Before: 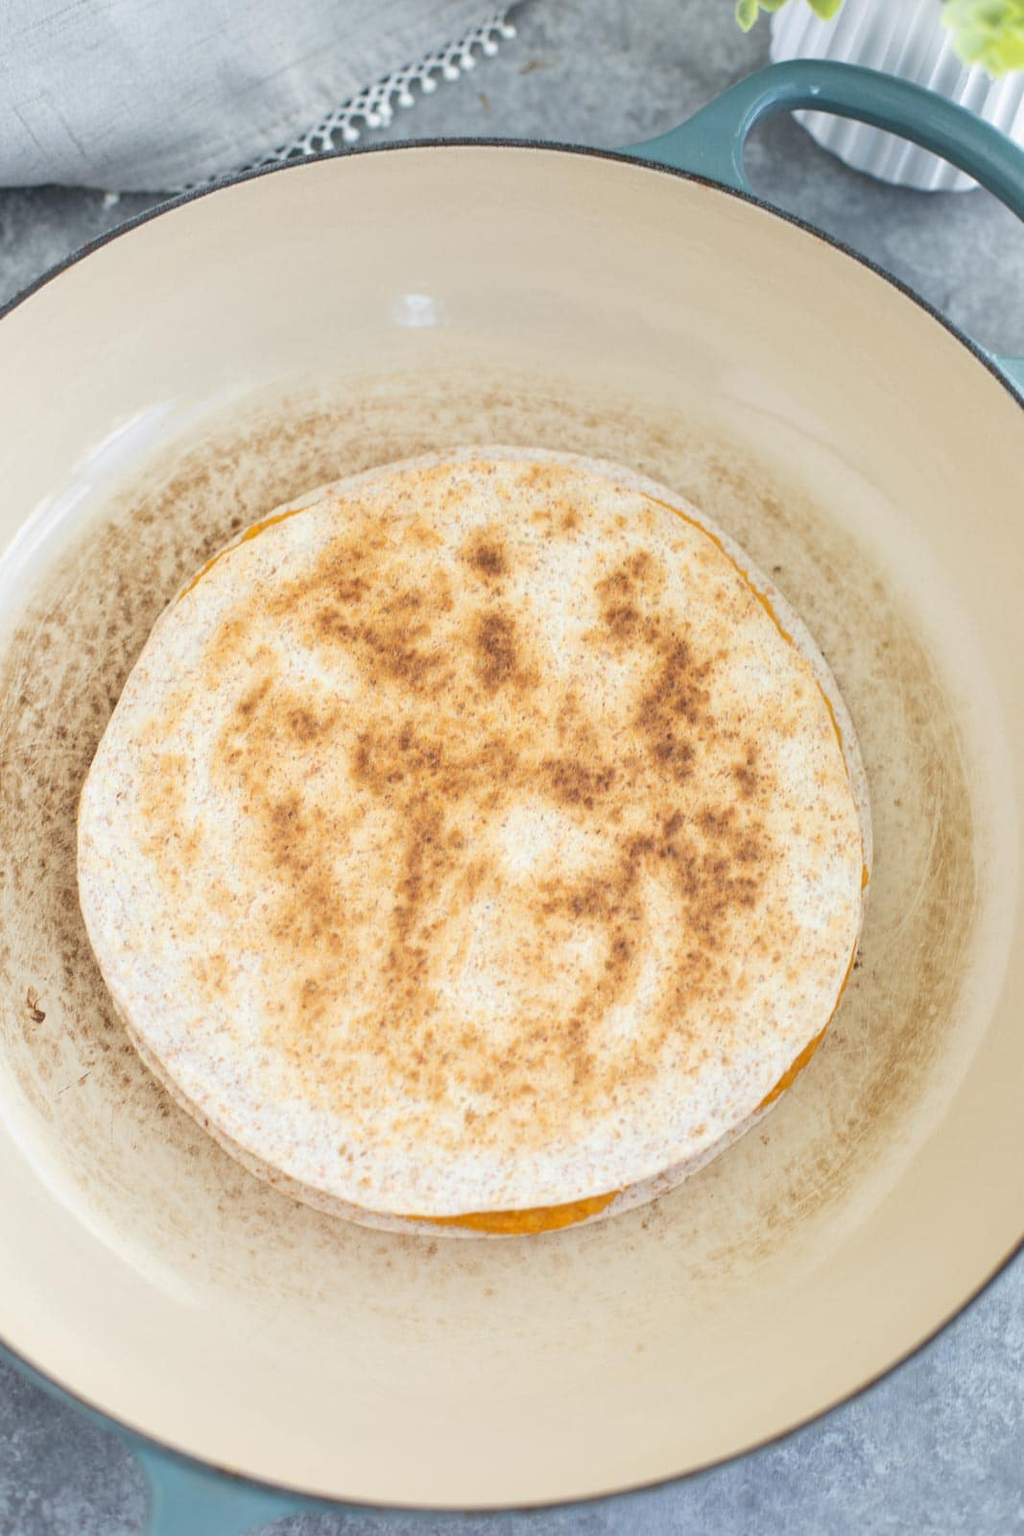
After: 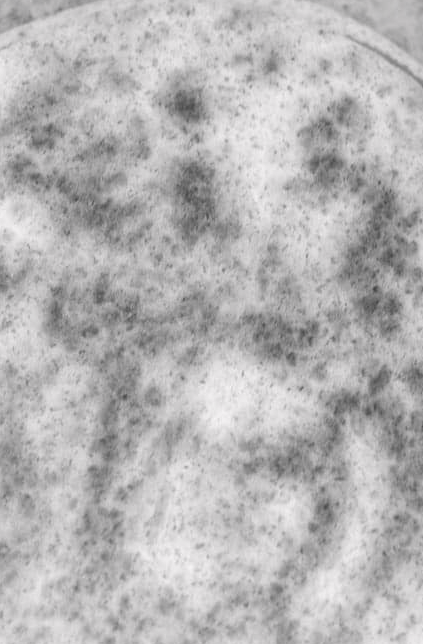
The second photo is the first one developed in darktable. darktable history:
color calibration: output gray [0.23, 0.37, 0.4, 0], x 0.37, y 0.382, temperature 4307.04 K
crop: left 30.23%, top 29.891%, right 30.078%, bottom 29.803%
color balance rgb: highlights gain › chroma 0.175%, highlights gain › hue 330.35°, perceptual saturation grading › global saturation 18.06%
